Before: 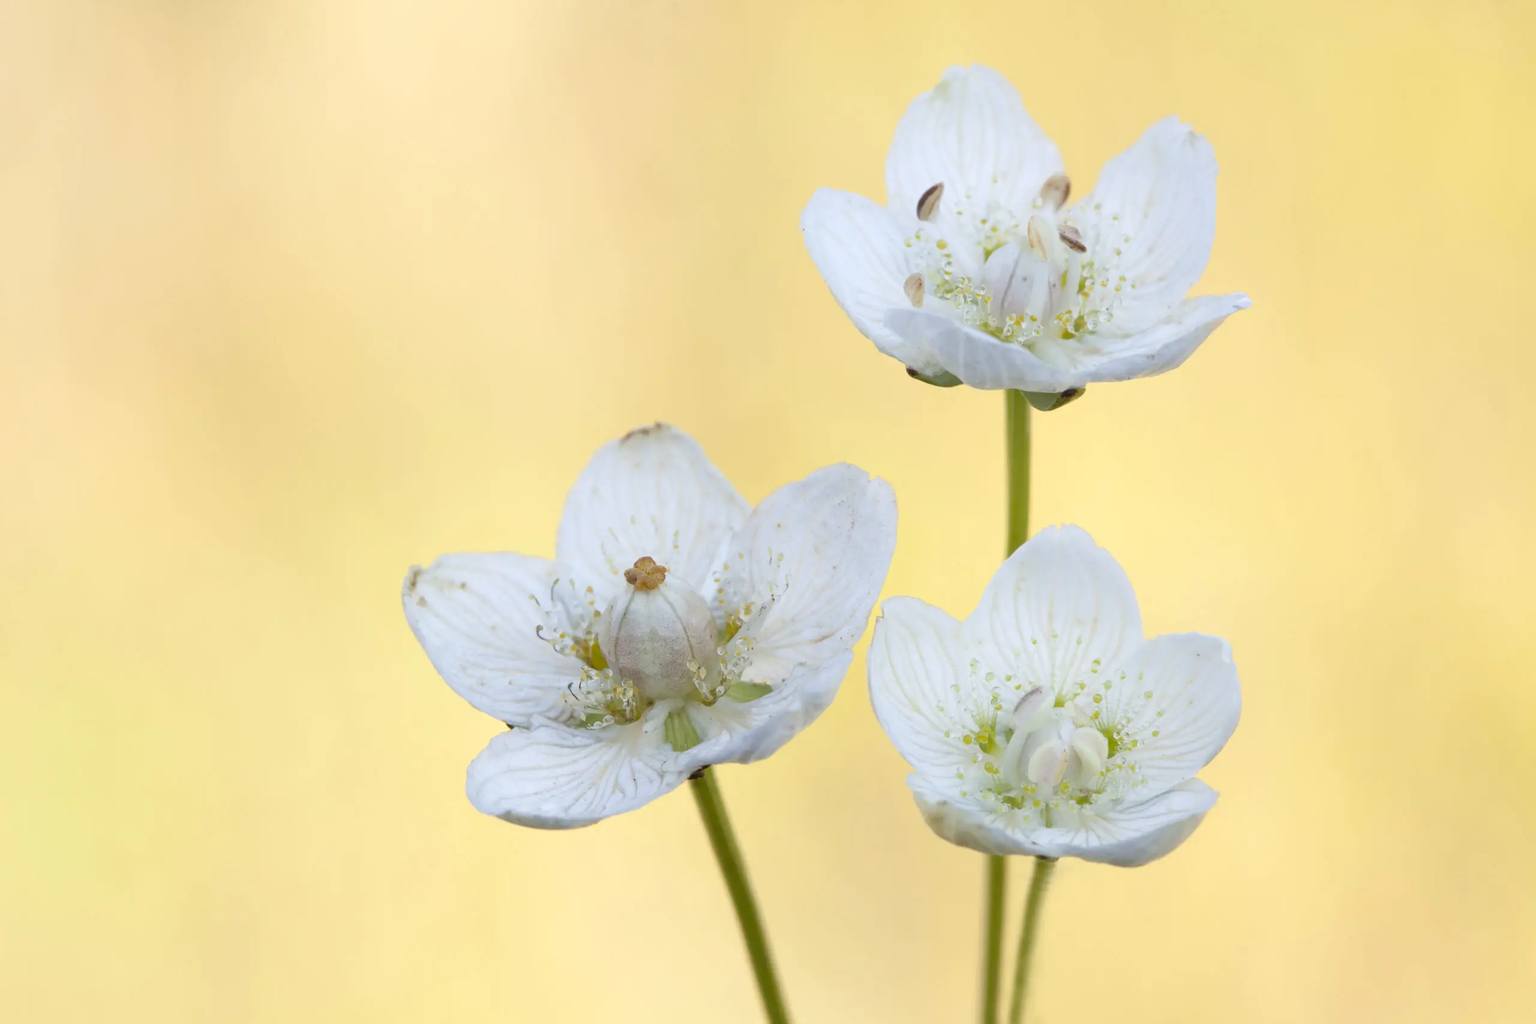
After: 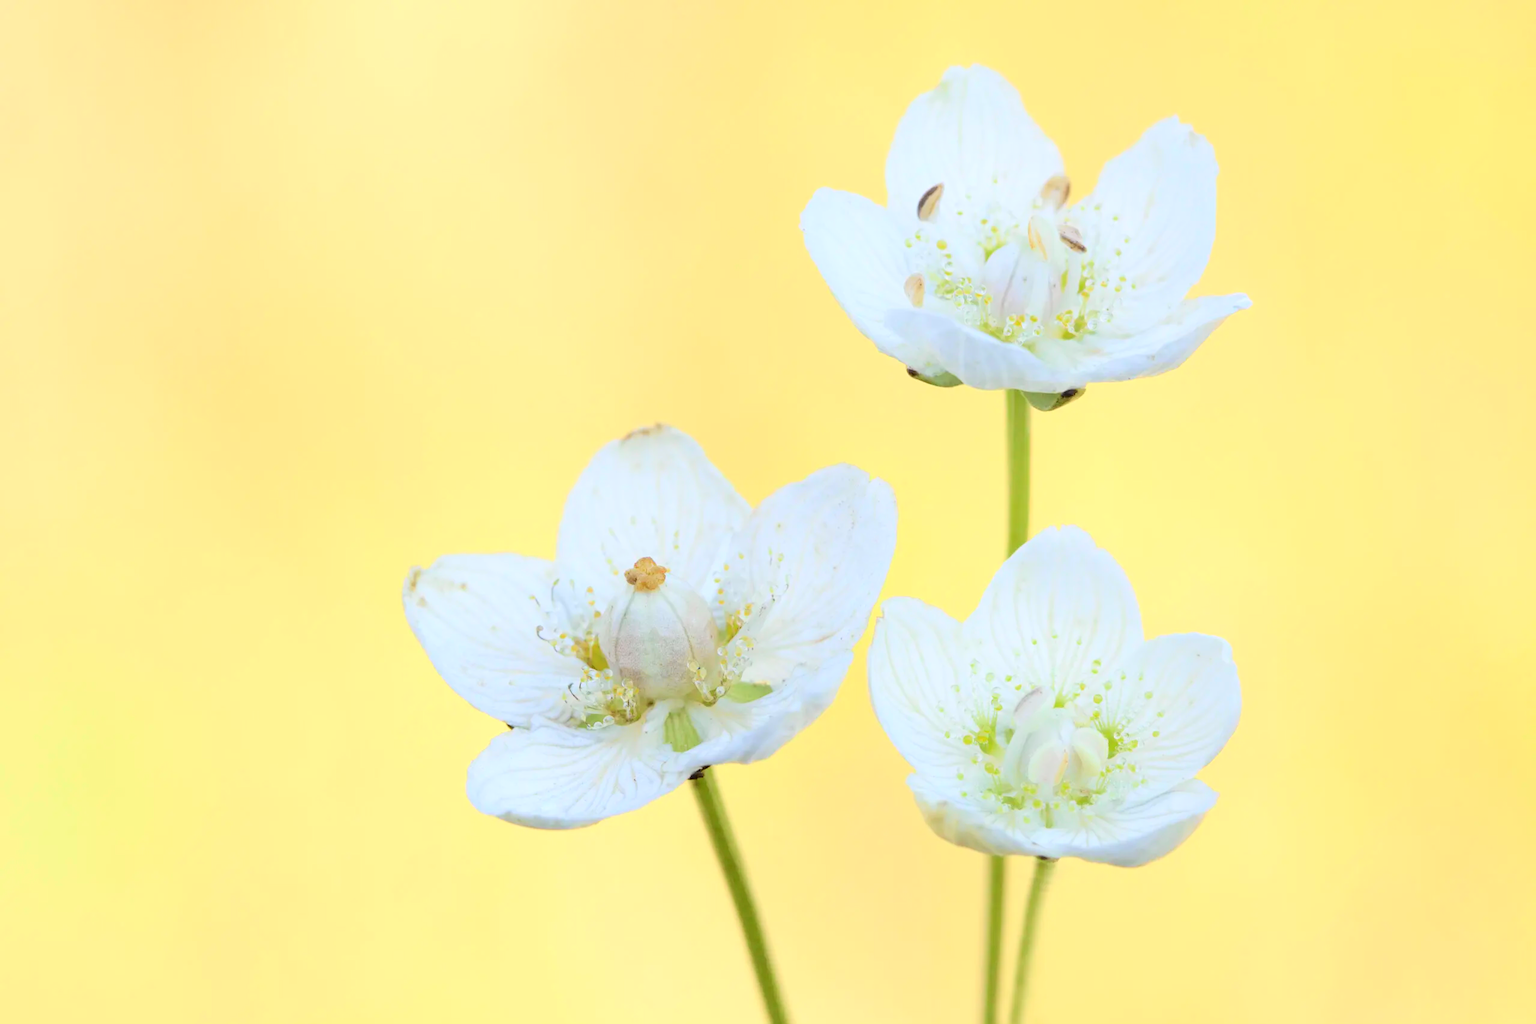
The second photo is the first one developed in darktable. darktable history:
tone equalizer: -8 EV -0.405 EV, -7 EV -0.421 EV, -6 EV -0.313 EV, -5 EV -0.197 EV, -3 EV 0.2 EV, -2 EV 0.332 EV, -1 EV 0.374 EV, +0 EV 0.417 EV
tone curve: curves: ch0 [(0, 0.022) (0.114, 0.083) (0.281, 0.315) (0.447, 0.557) (0.588, 0.711) (0.786, 0.839) (0.999, 0.949)]; ch1 [(0, 0) (0.389, 0.352) (0.458, 0.433) (0.486, 0.474) (0.509, 0.505) (0.535, 0.53) (0.555, 0.557) (0.586, 0.622) (0.677, 0.724) (1, 1)]; ch2 [(0, 0) (0.369, 0.388) (0.449, 0.431) (0.501, 0.5) (0.528, 0.52) (0.561, 0.59) (0.697, 0.721) (1, 1)], color space Lab, independent channels, preserve colors none
